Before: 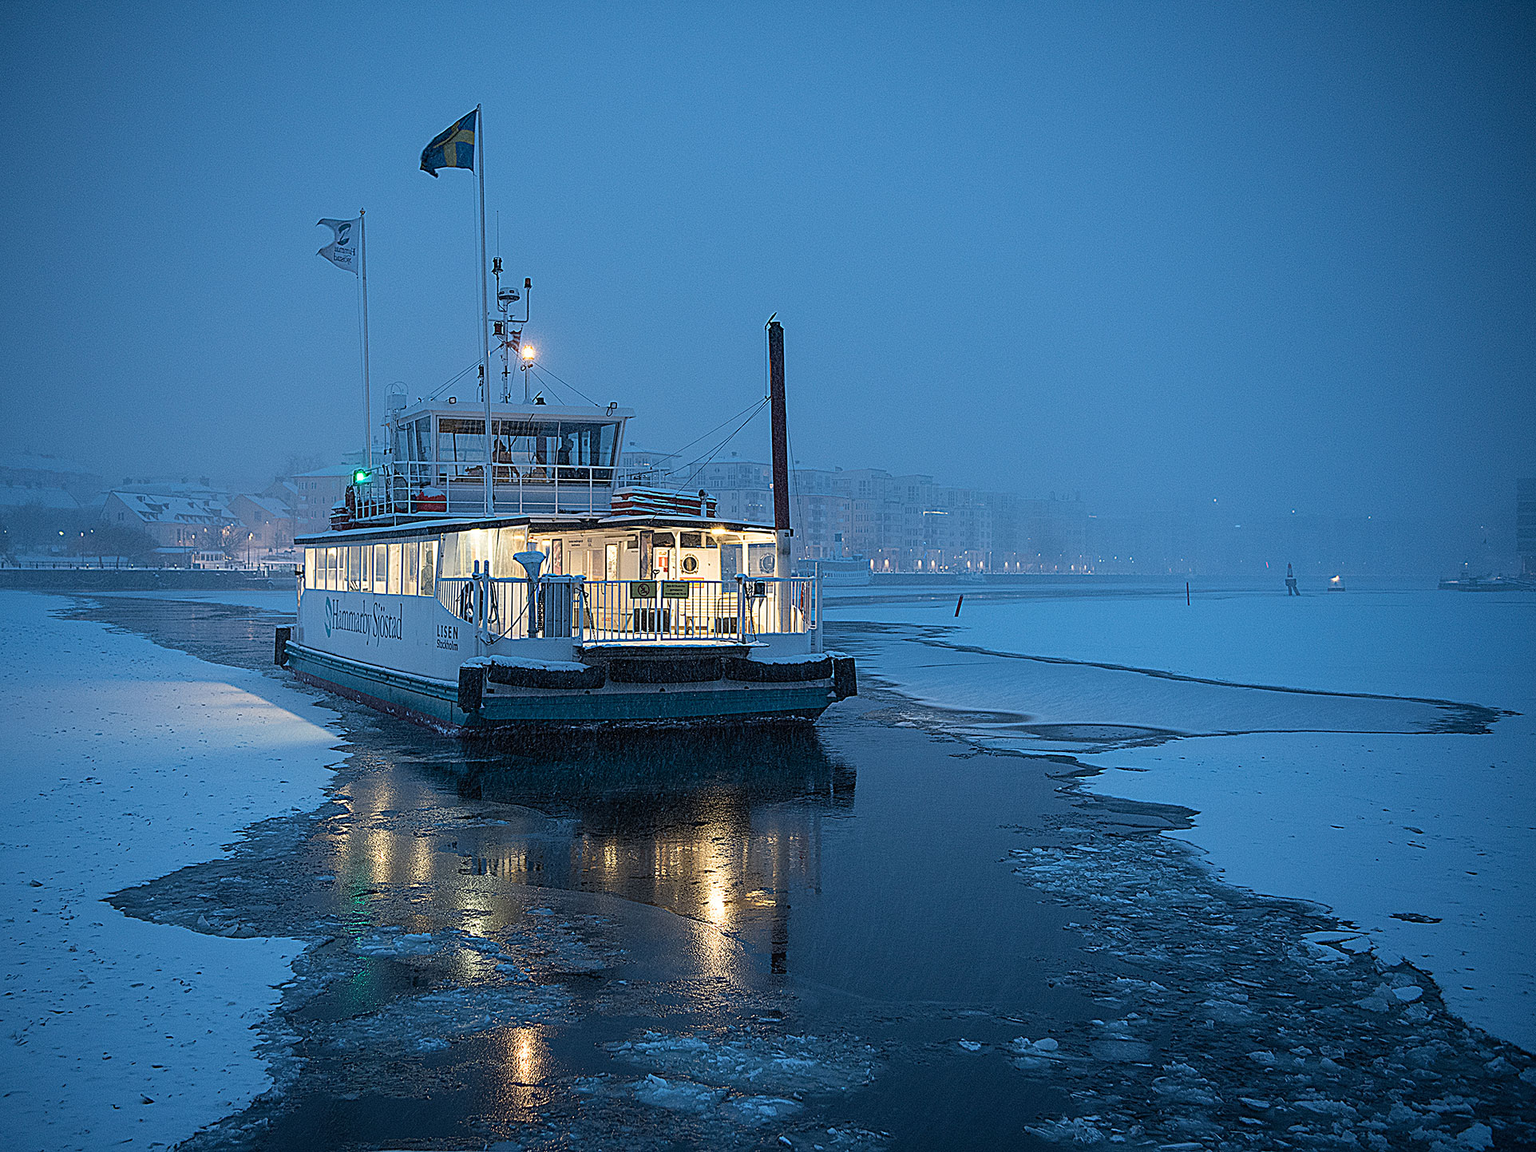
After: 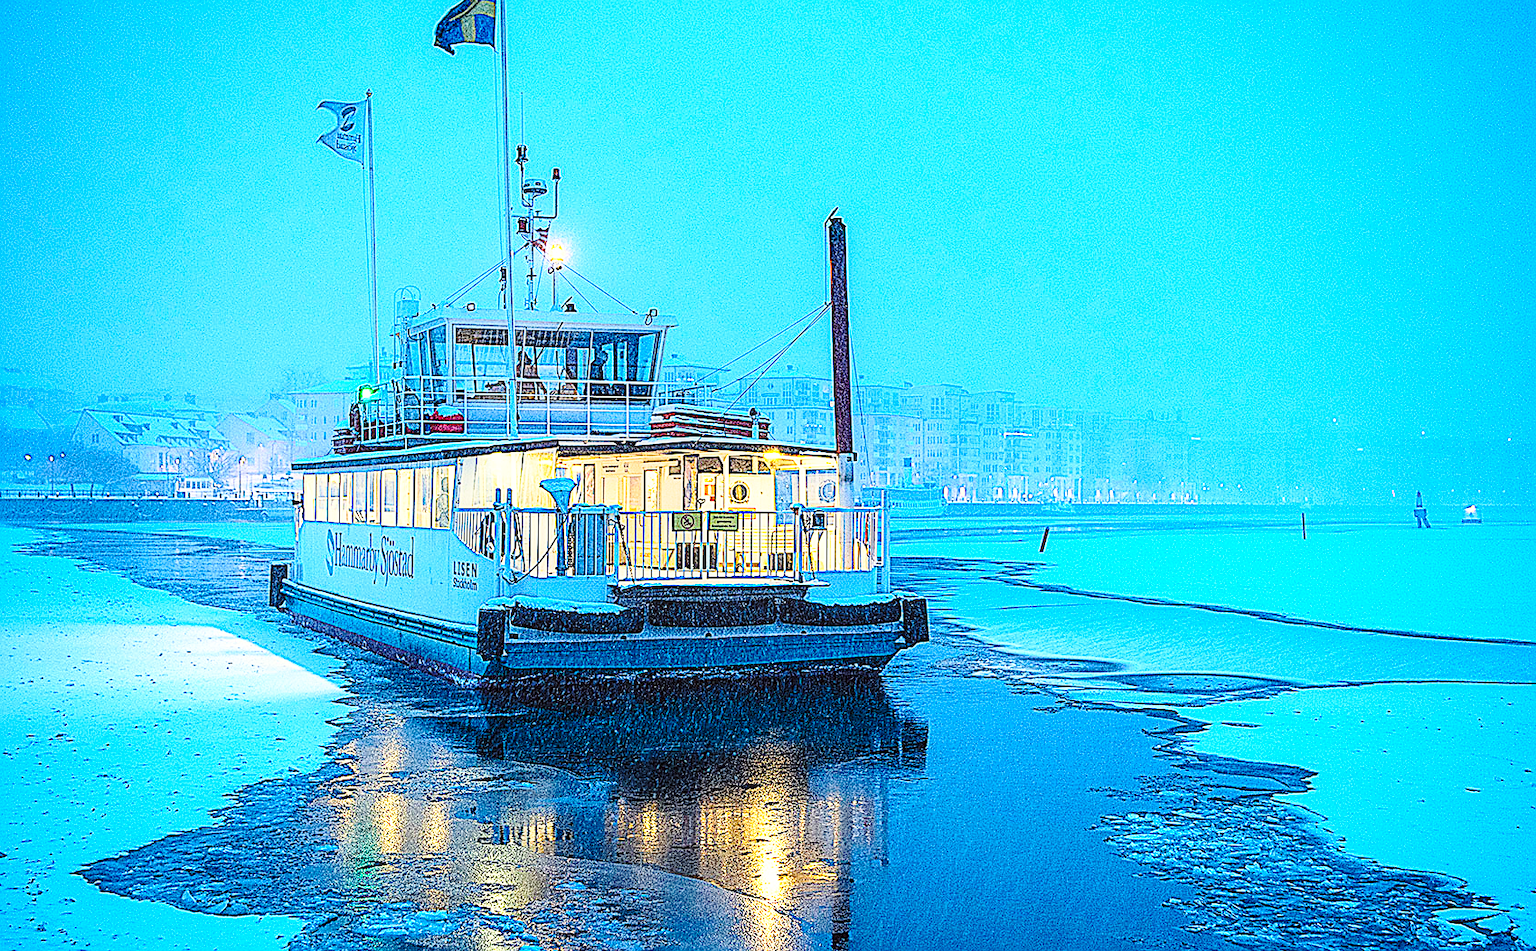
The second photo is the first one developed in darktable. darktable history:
contrast brightness saturation: contrast 0.2, brightness 0.163, saturation 0.217
exposure: exposure 0.609 EV, compensate highlight preservation false
crop and rotate: left 2.408%, top 11.25%, right 9.273%, bottom 15.726%
color correction: highlights a* -1.12, highlights b* 4.5, shadows a* 3.55
local contrast: on, module defaults
base curve: curves: ch0 [(0, 0) (0.028, 0.03) (0.121, 0.232) (0.46, 0.748) (0.859, 0.968) (1, 1)], preserve colors none
color balance rgb: perceptual saturation grading › global saturation 31.104%, global vibrance 20%
sharpen: on, module defaults
